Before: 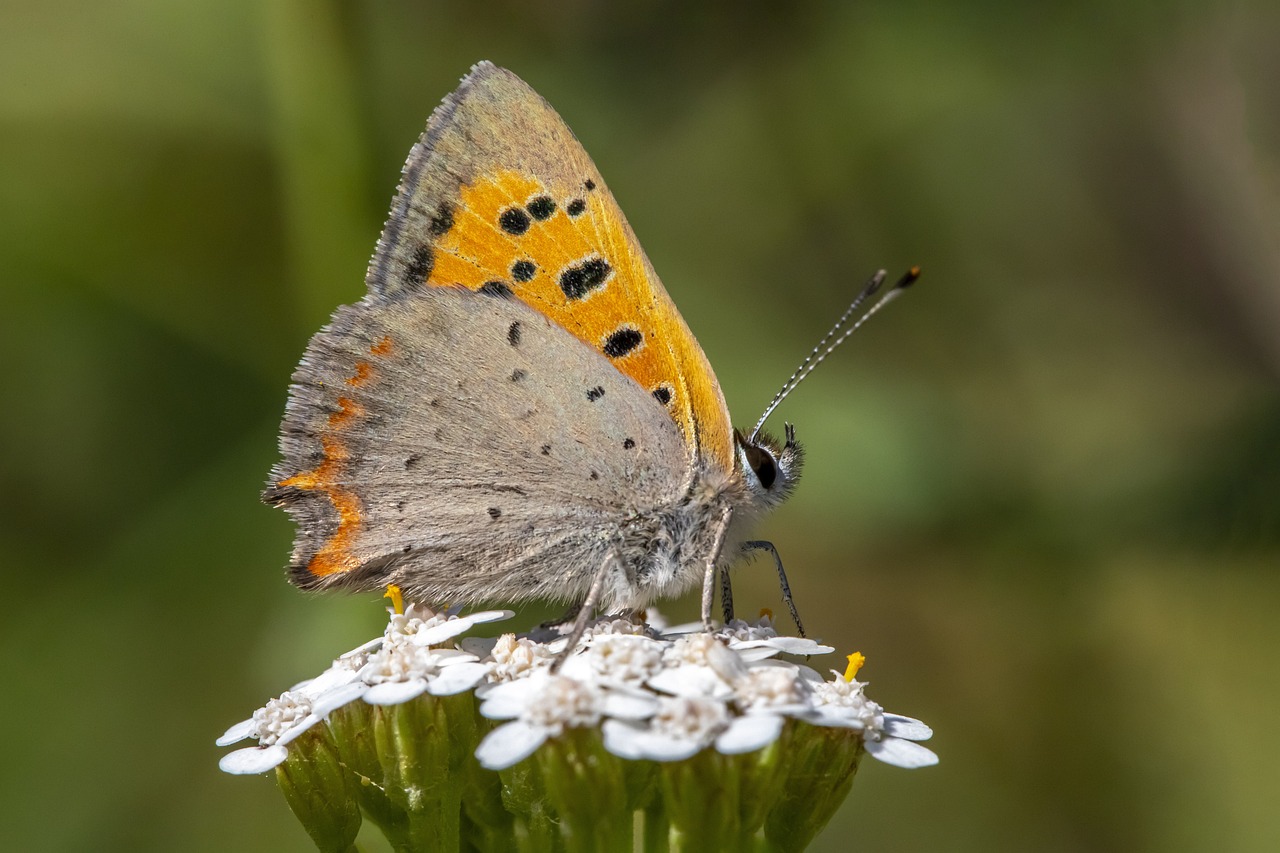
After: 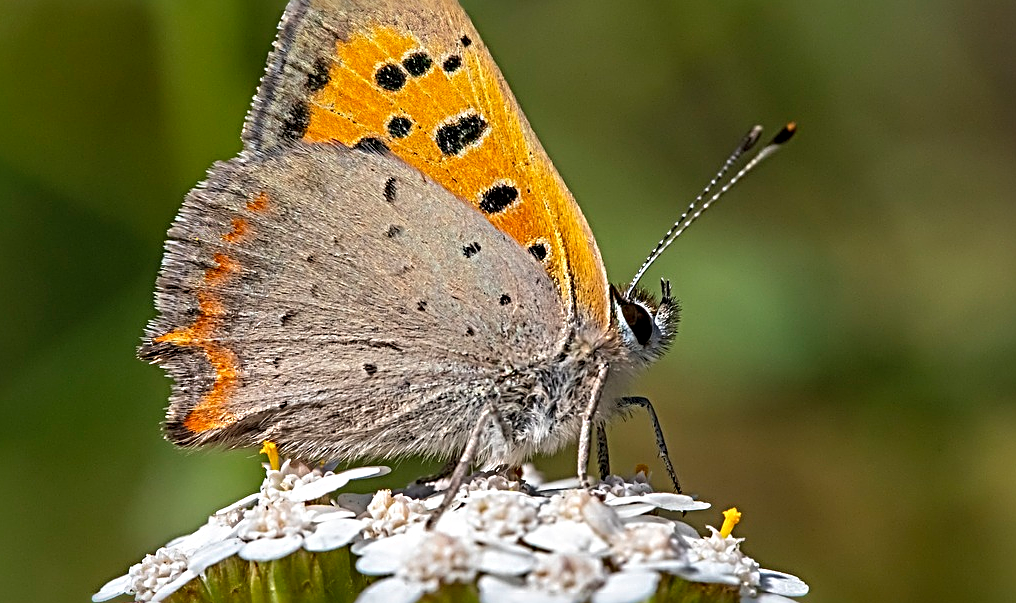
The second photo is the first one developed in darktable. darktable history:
sharpen: radius 3.69, amount 0.928
shadows and highlights: radius 264.75, soften with gaussian
crop: left 9.712%, top 16.928%, right 10.845%, bottom 12.332%
